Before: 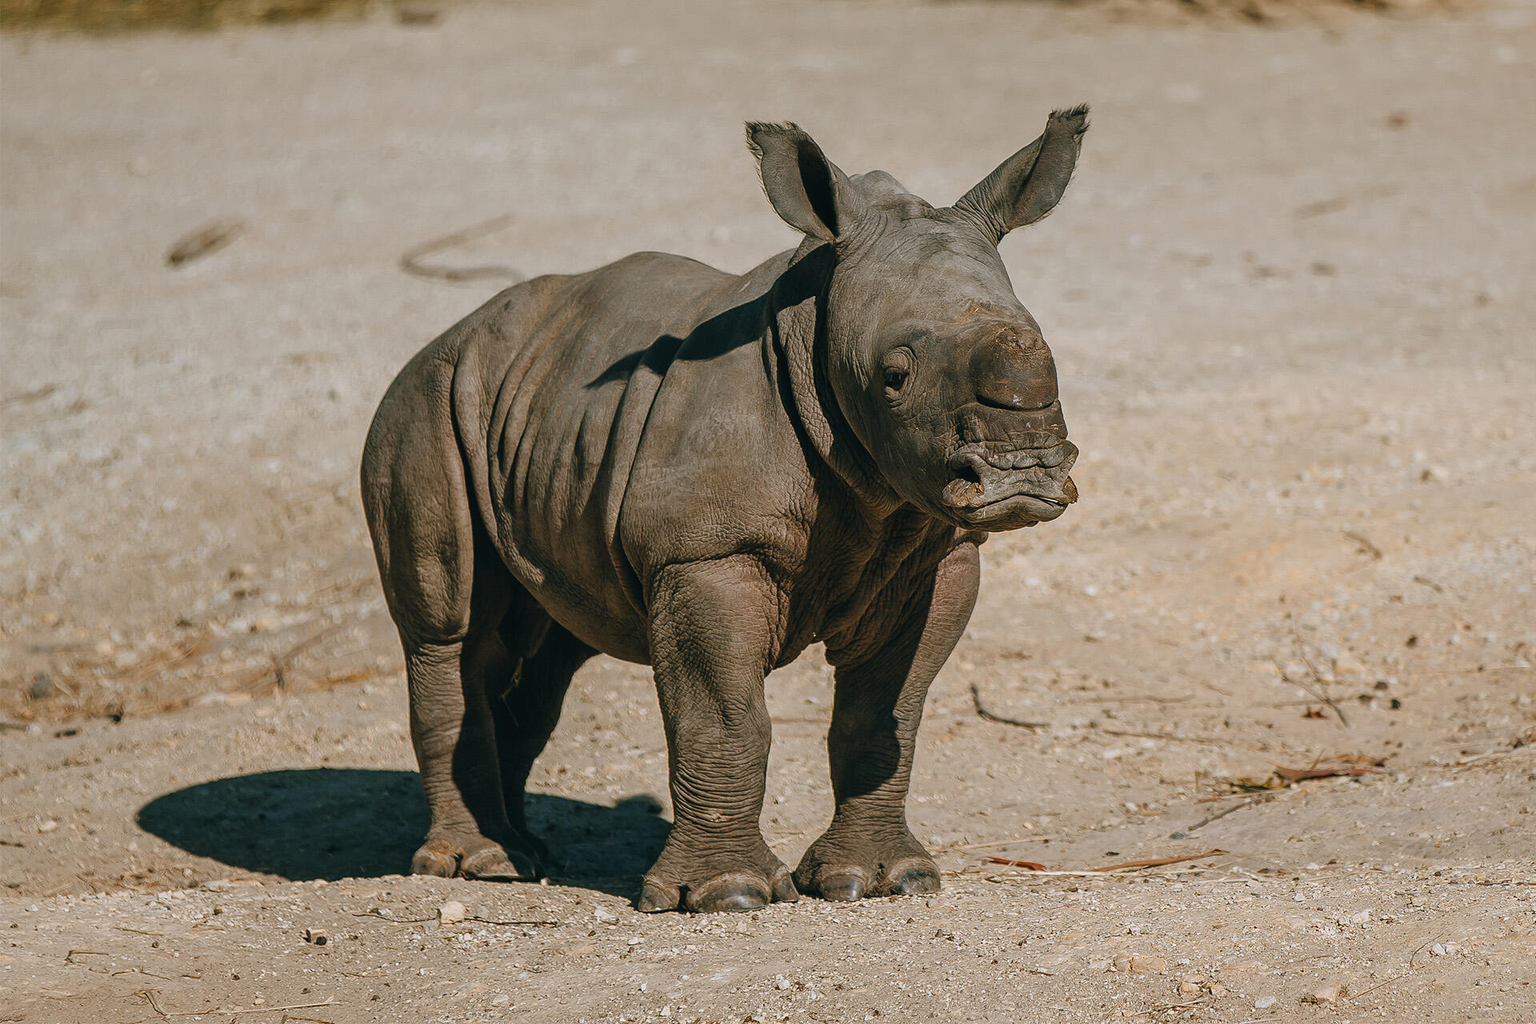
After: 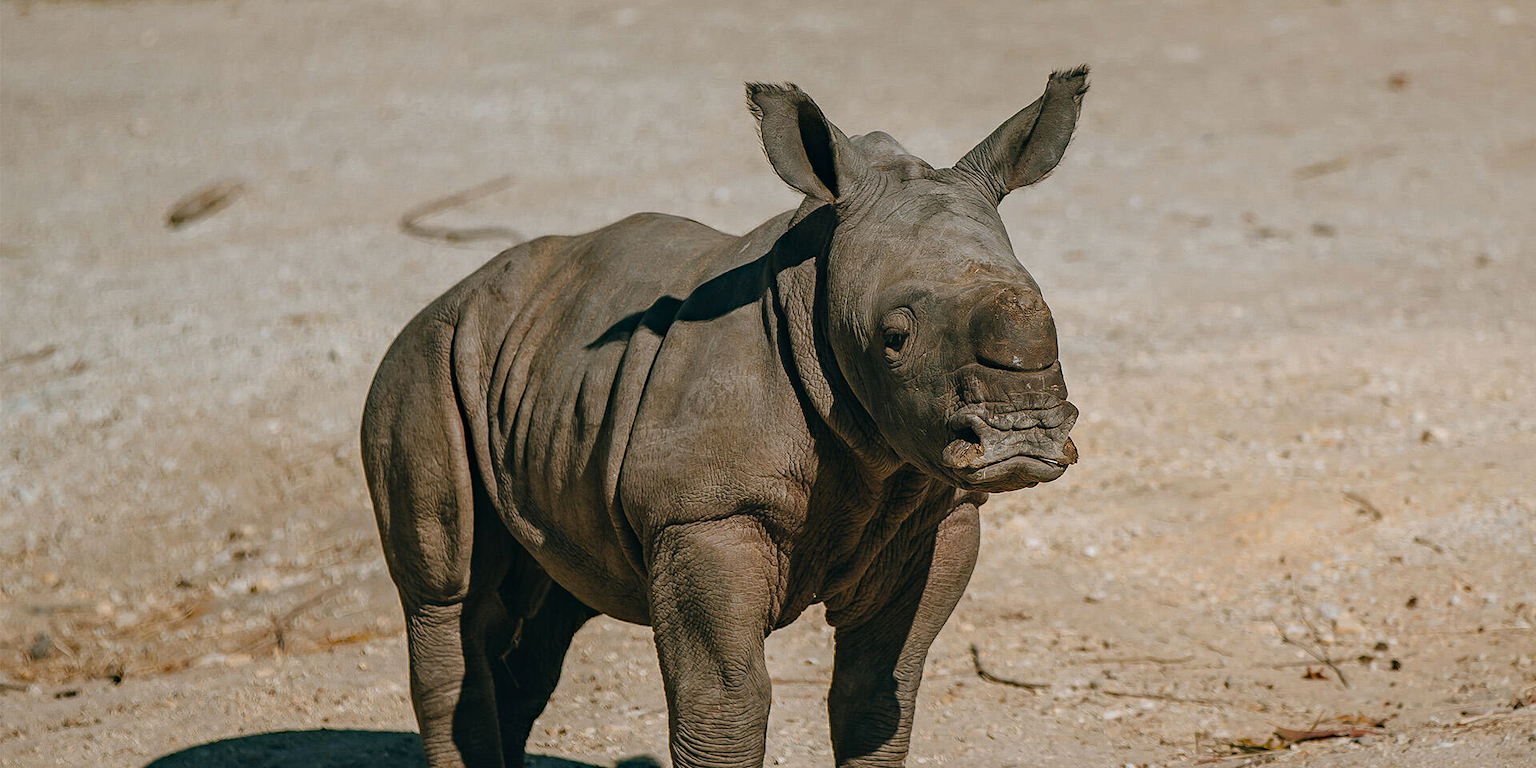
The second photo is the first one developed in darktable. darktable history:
haze removal: compatibility mode true, adaptive false
crop: top 3.857%, bottom 21.132%
